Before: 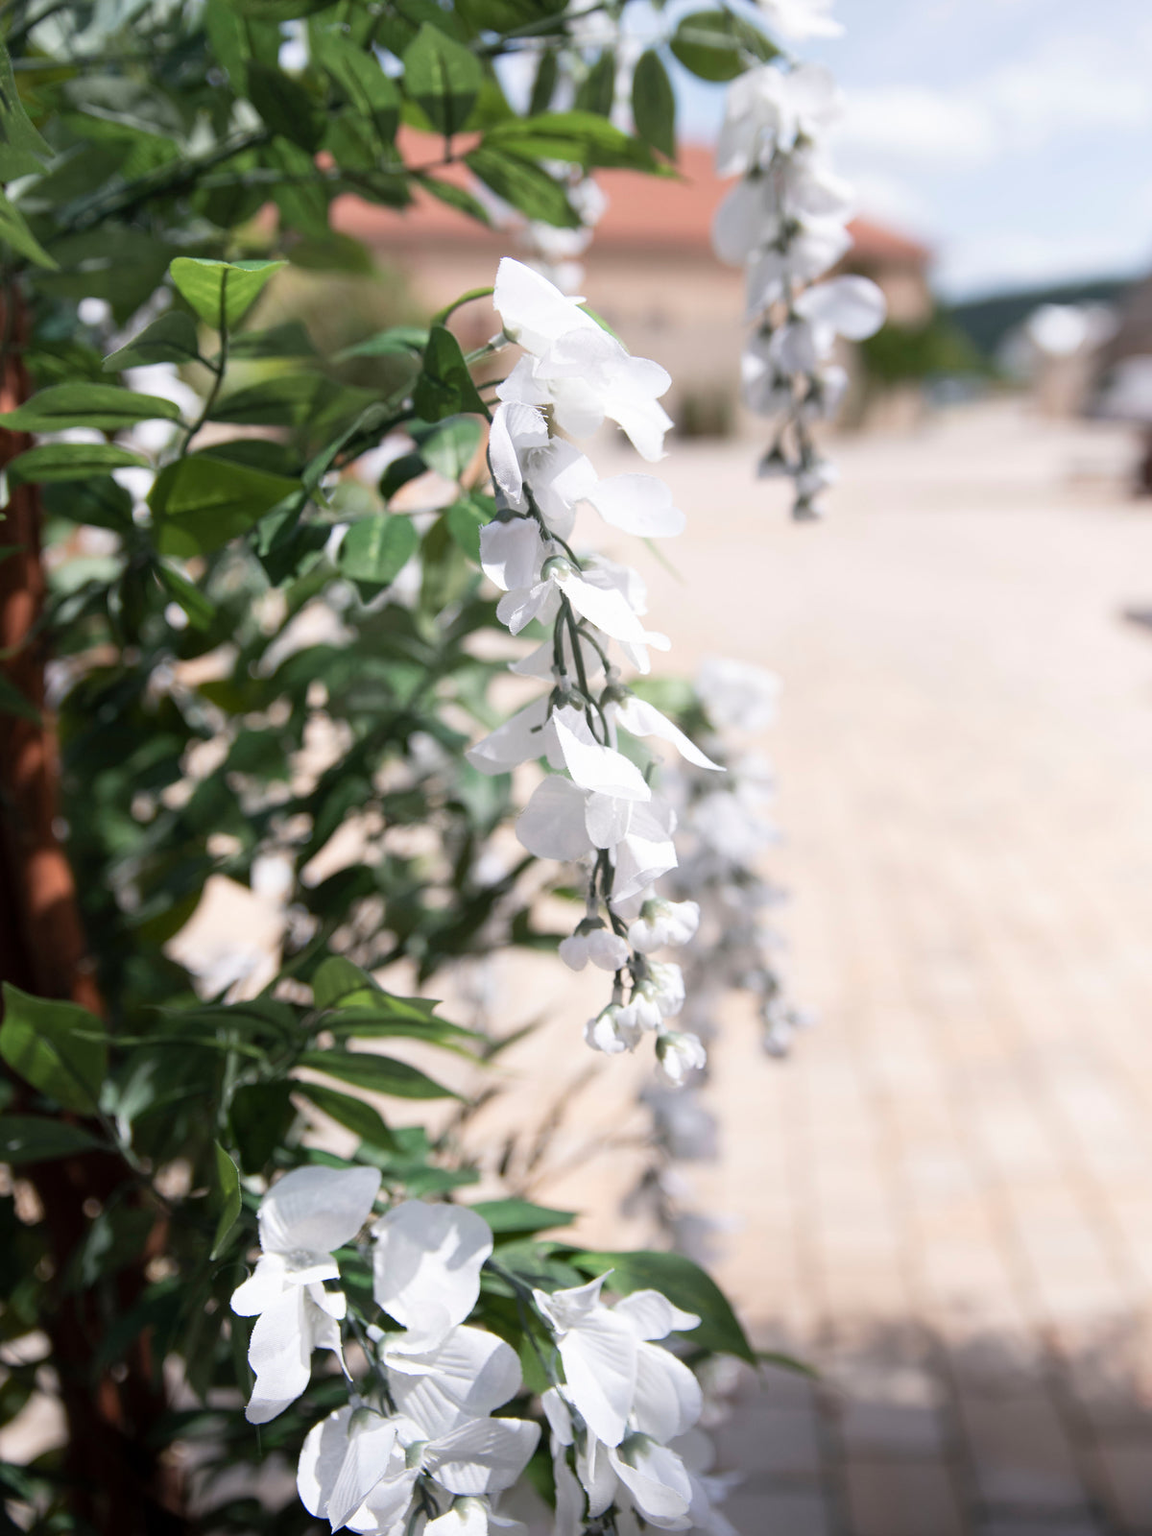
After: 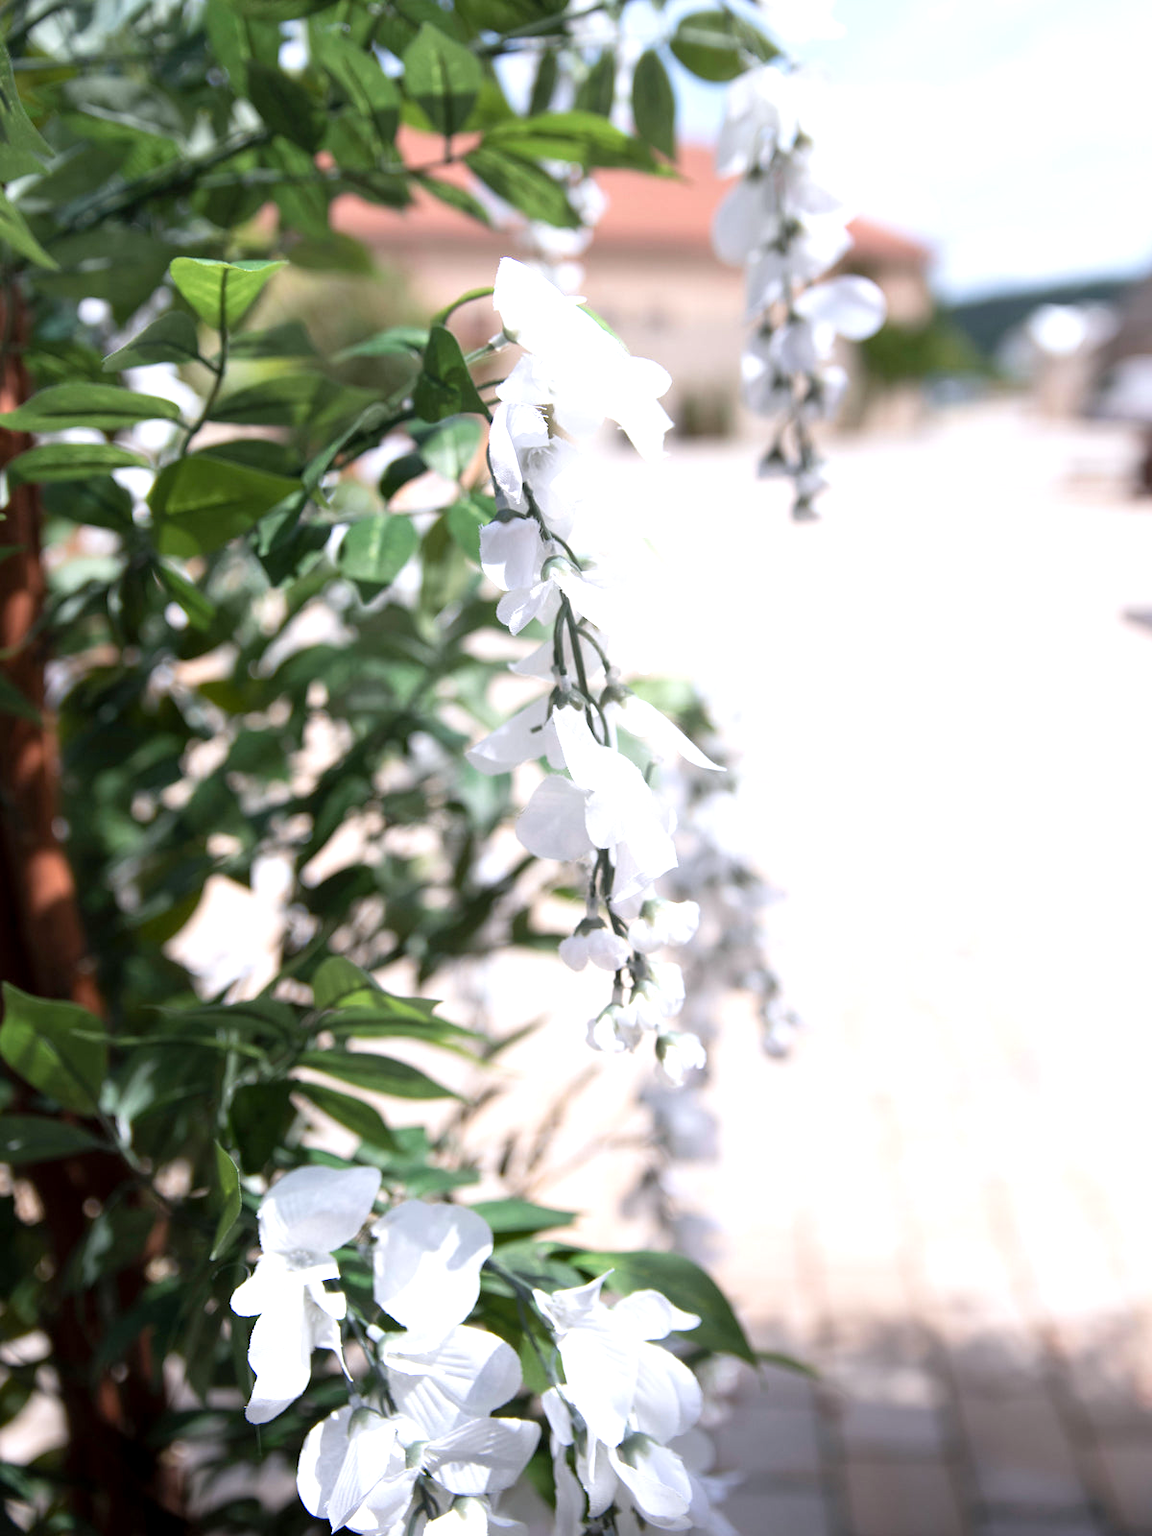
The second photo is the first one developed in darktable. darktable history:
exposure: black level correction 0.001, exposure 0.5 EV, compensate exposure bias true, compensate highlight preservation false
white balance: red 0.983, blue 1.036
